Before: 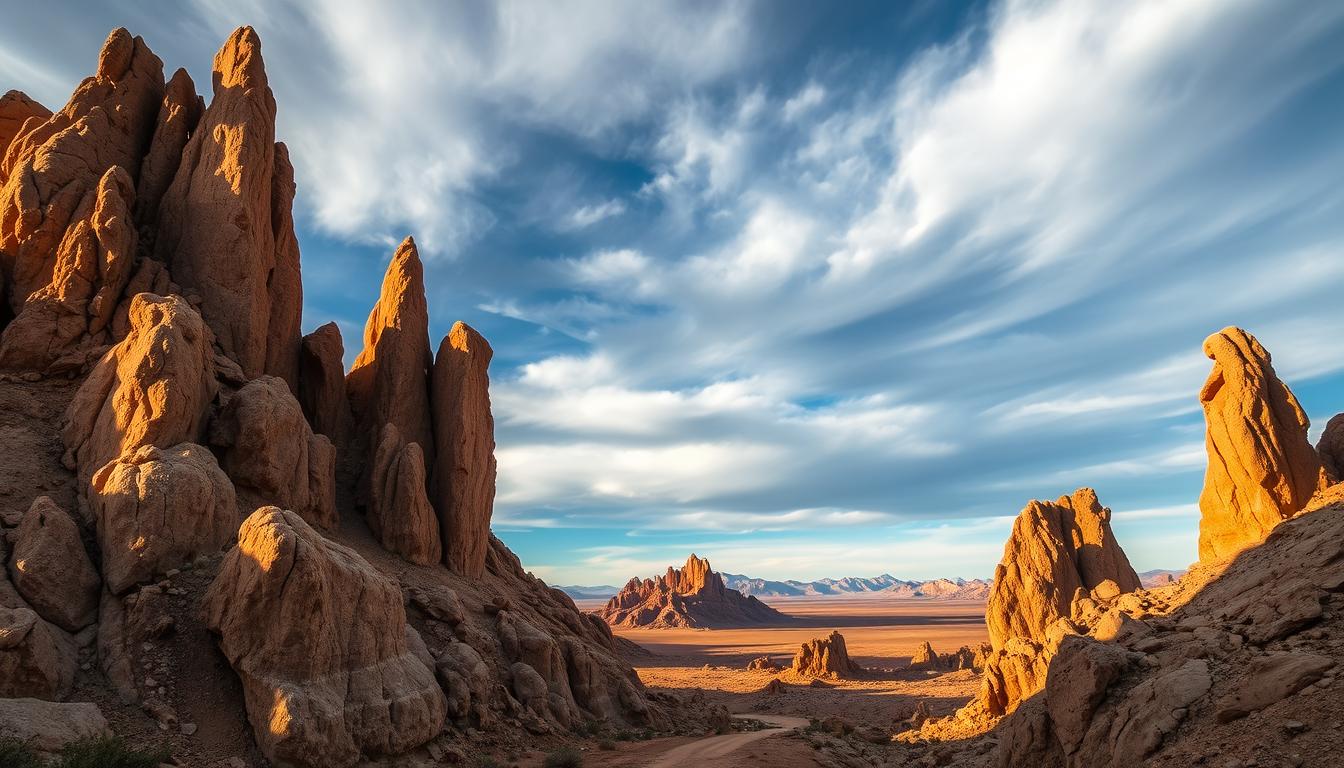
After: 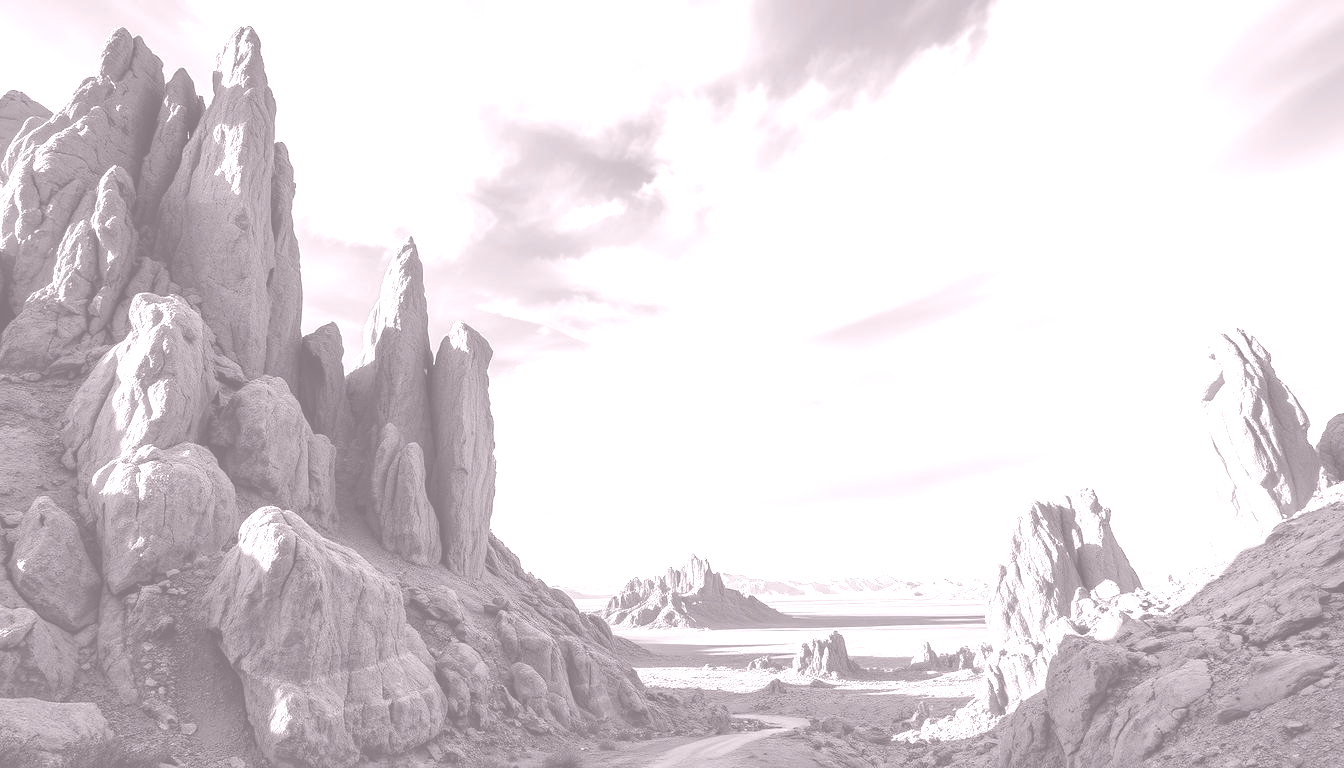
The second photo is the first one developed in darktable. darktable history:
colorize: hue 25.2°, saturation 83%, source mix 82%, lightness 79%, version 1
